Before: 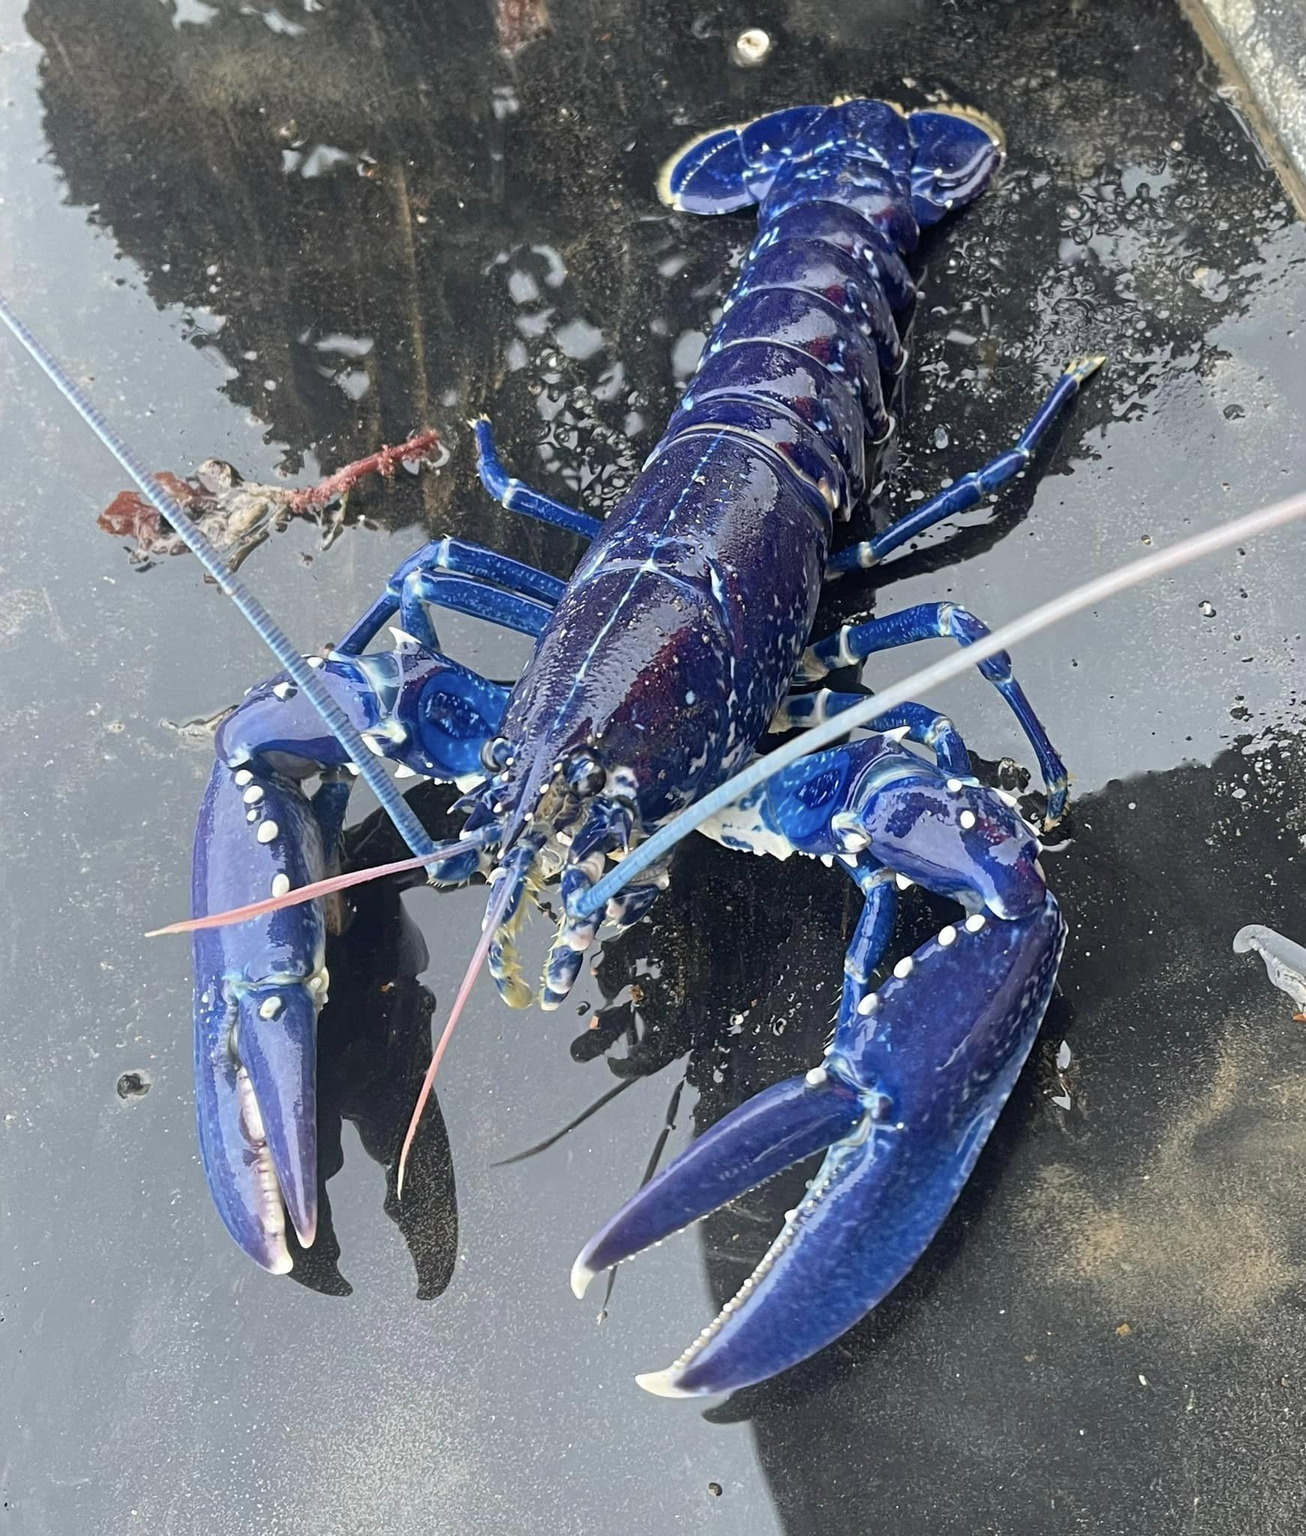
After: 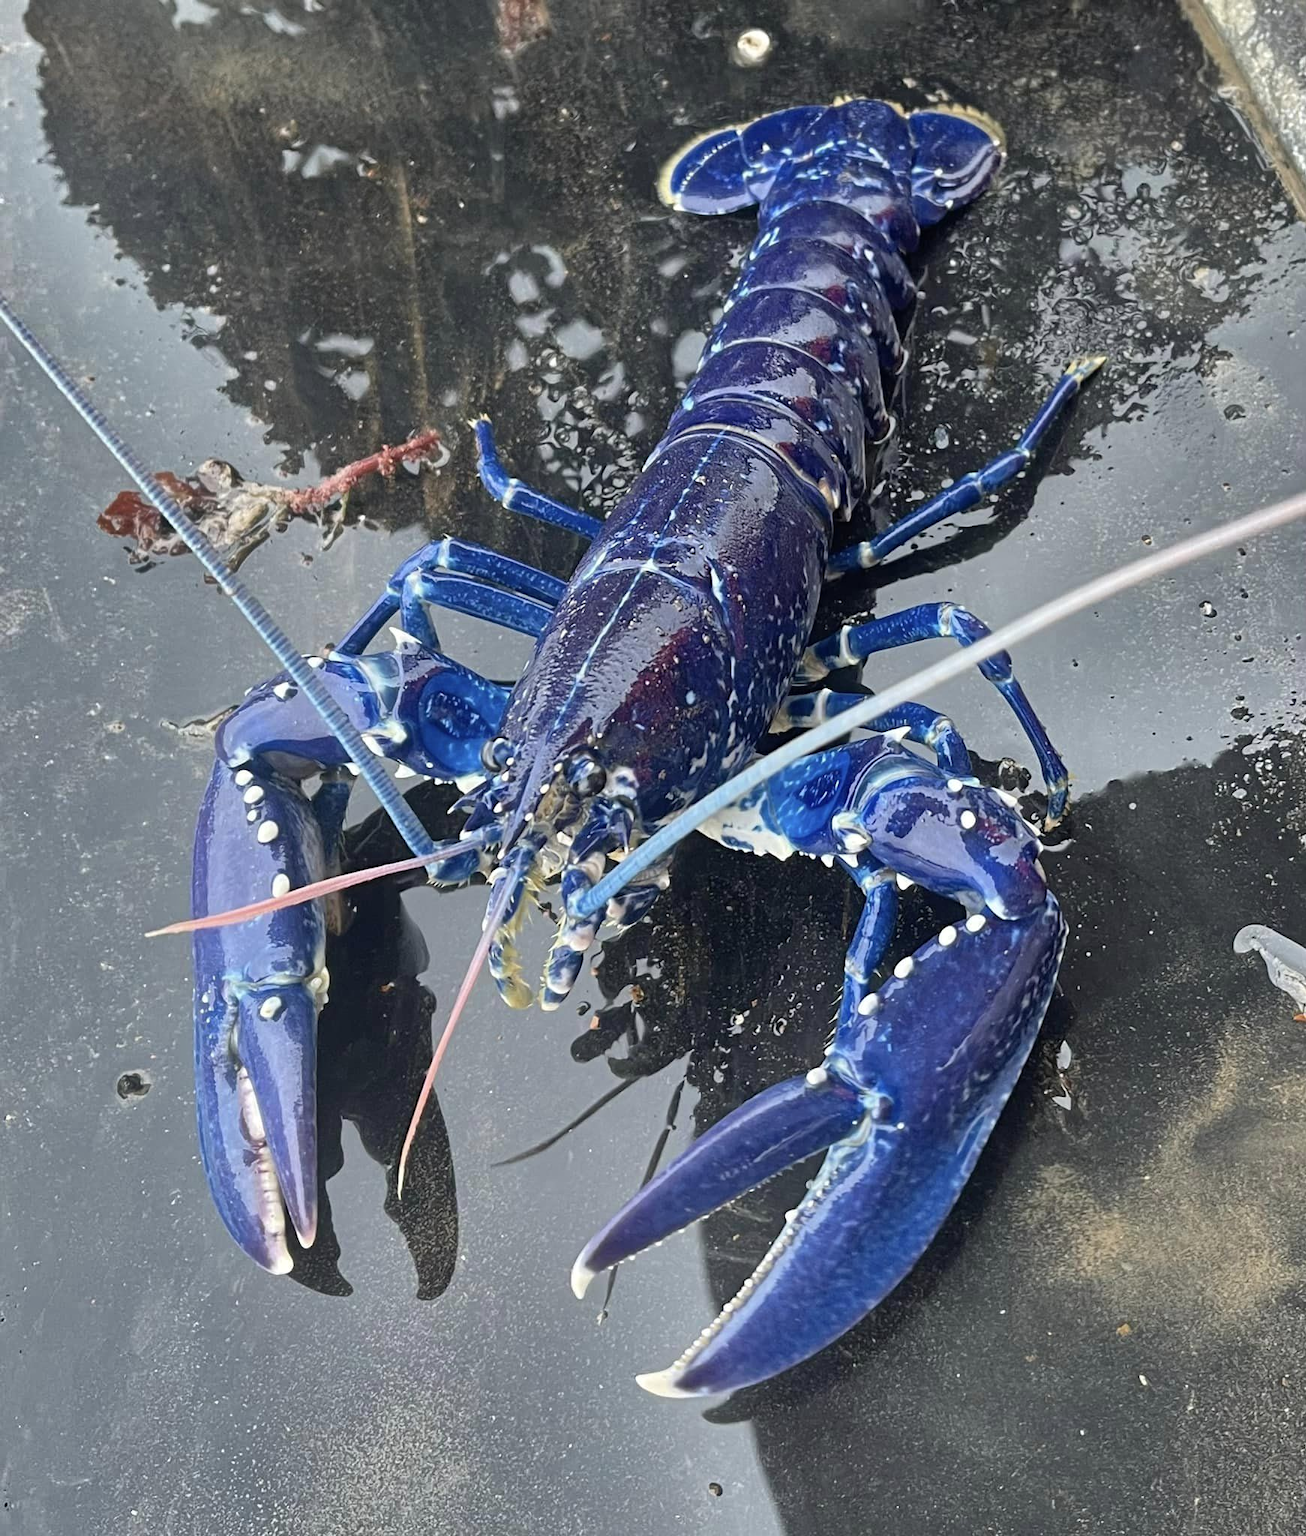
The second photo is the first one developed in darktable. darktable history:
shadows and highlights: shadows 21.03, highlights -82.88, soften with gaussian
tone equalizer: on, module defaults
